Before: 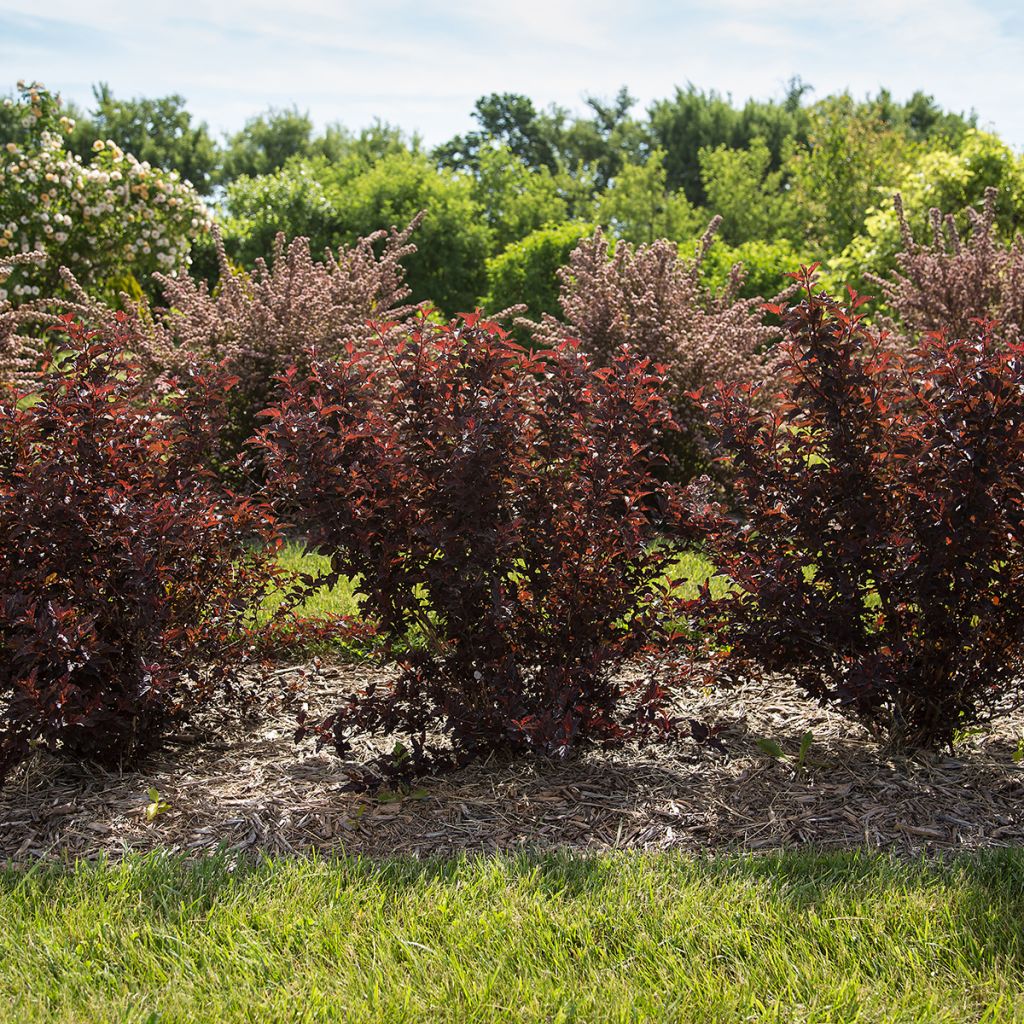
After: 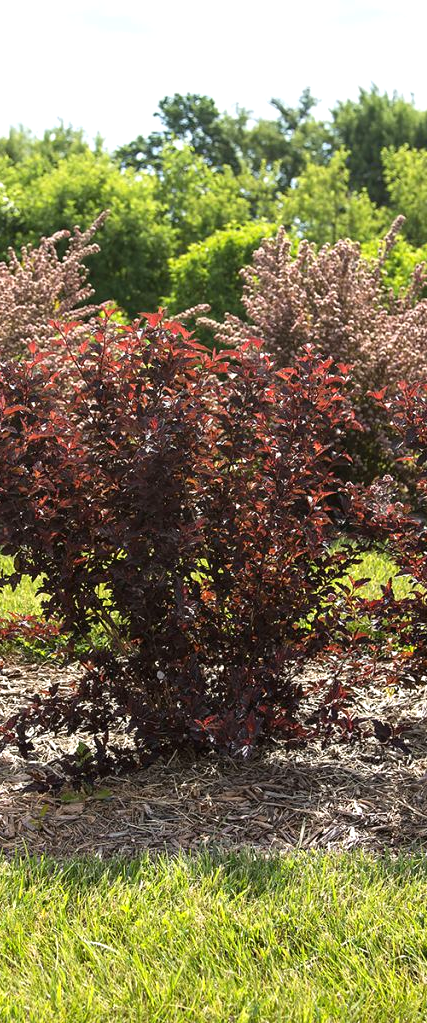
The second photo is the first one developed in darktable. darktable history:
crop: left 30.962%, right 27.336%
exposure: black level correction 0, exposure 0.499 EV, compensate highlight preservation false
